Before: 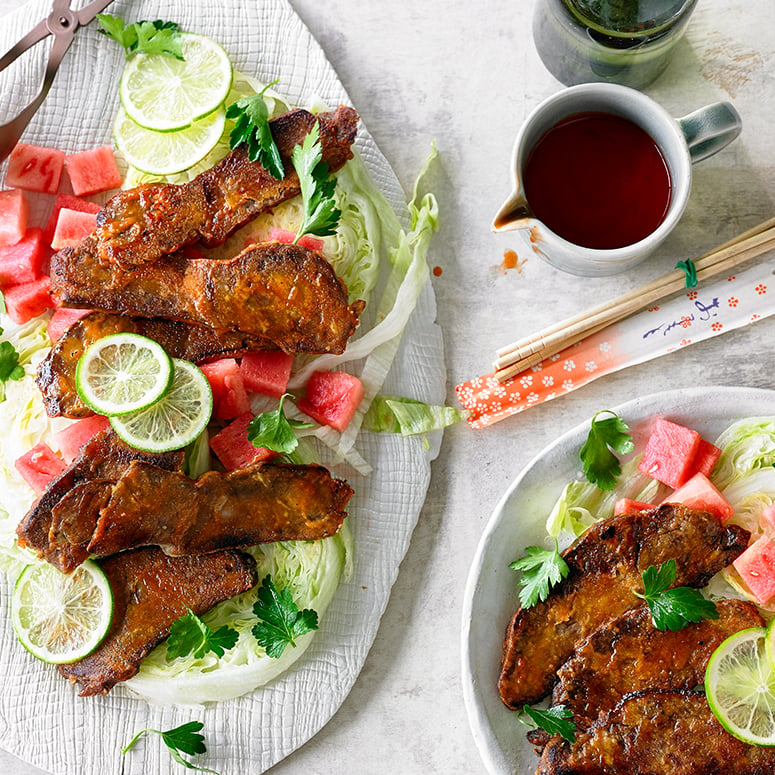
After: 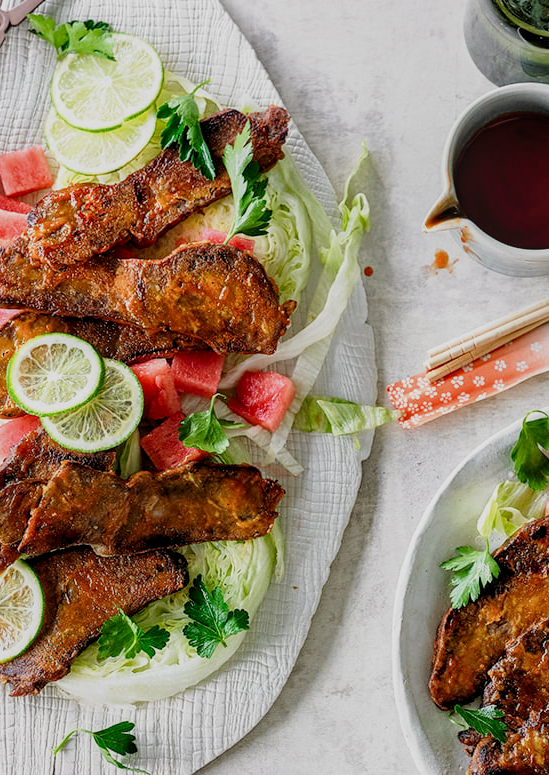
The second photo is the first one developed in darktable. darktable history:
crop and rotate: left 8.954%, right 20.089%
local contrast: on, module defaults
filmic rgb: black relative exposure -8.03 EV, white relative exposure 4.04 EV, hardness 4.2
